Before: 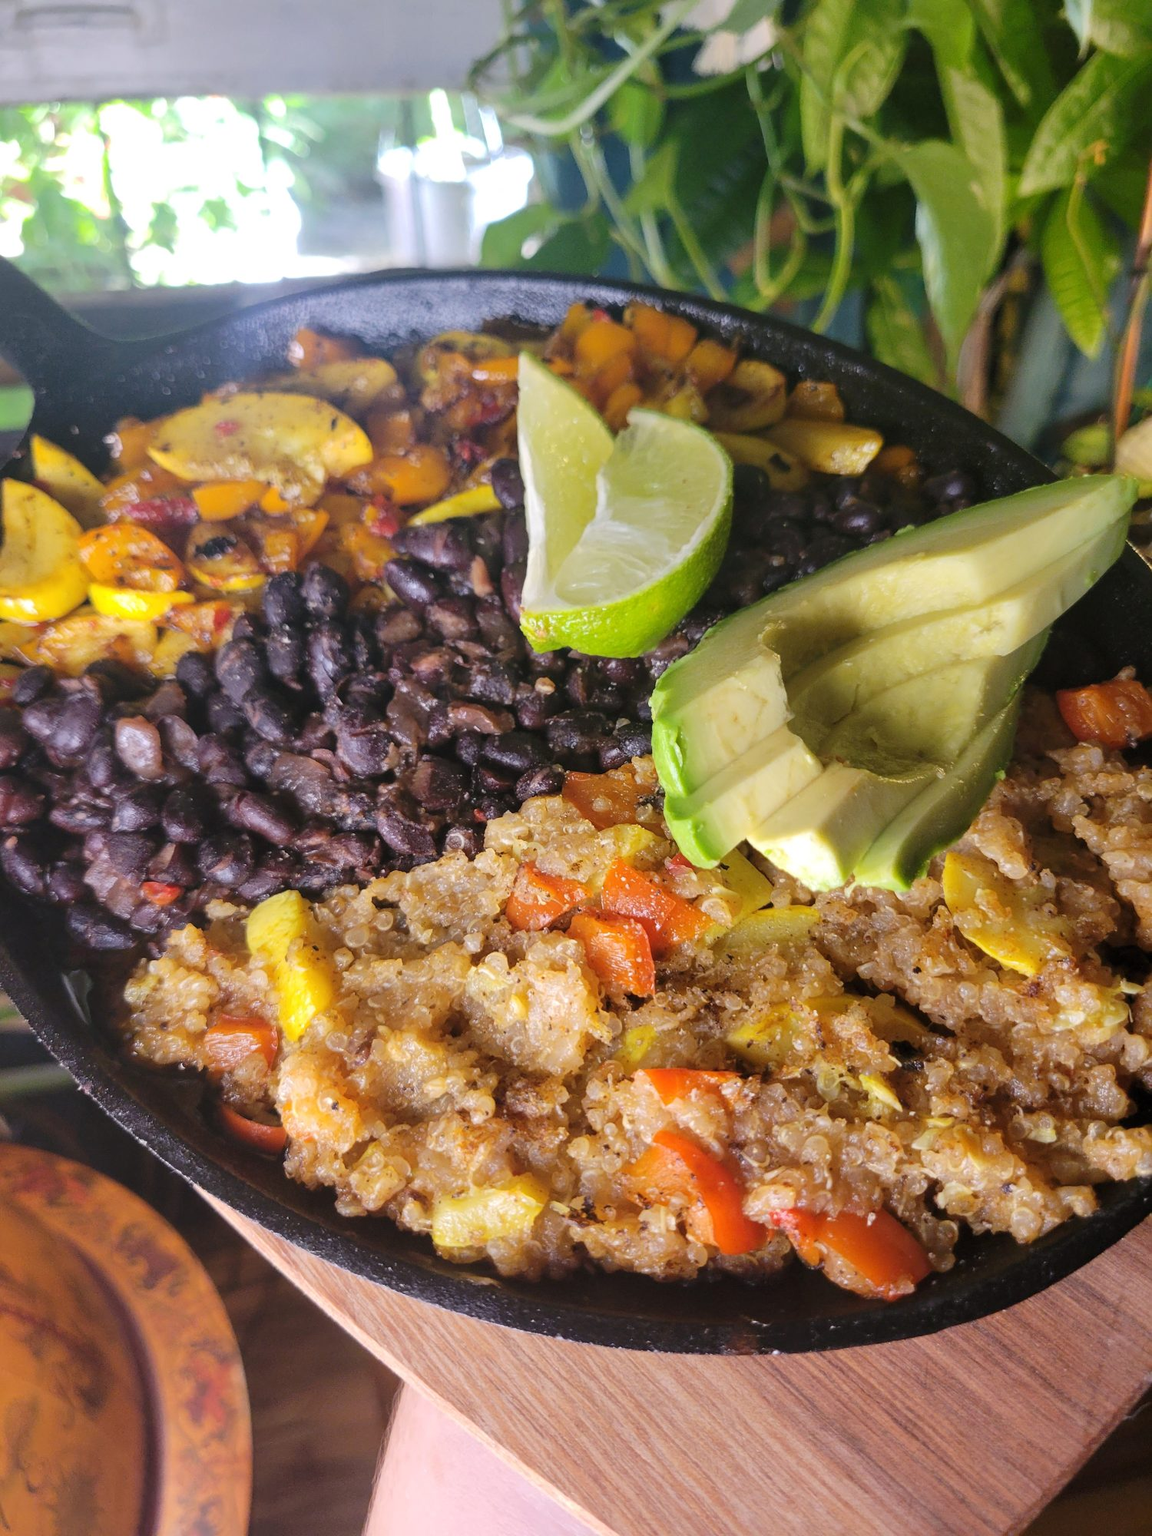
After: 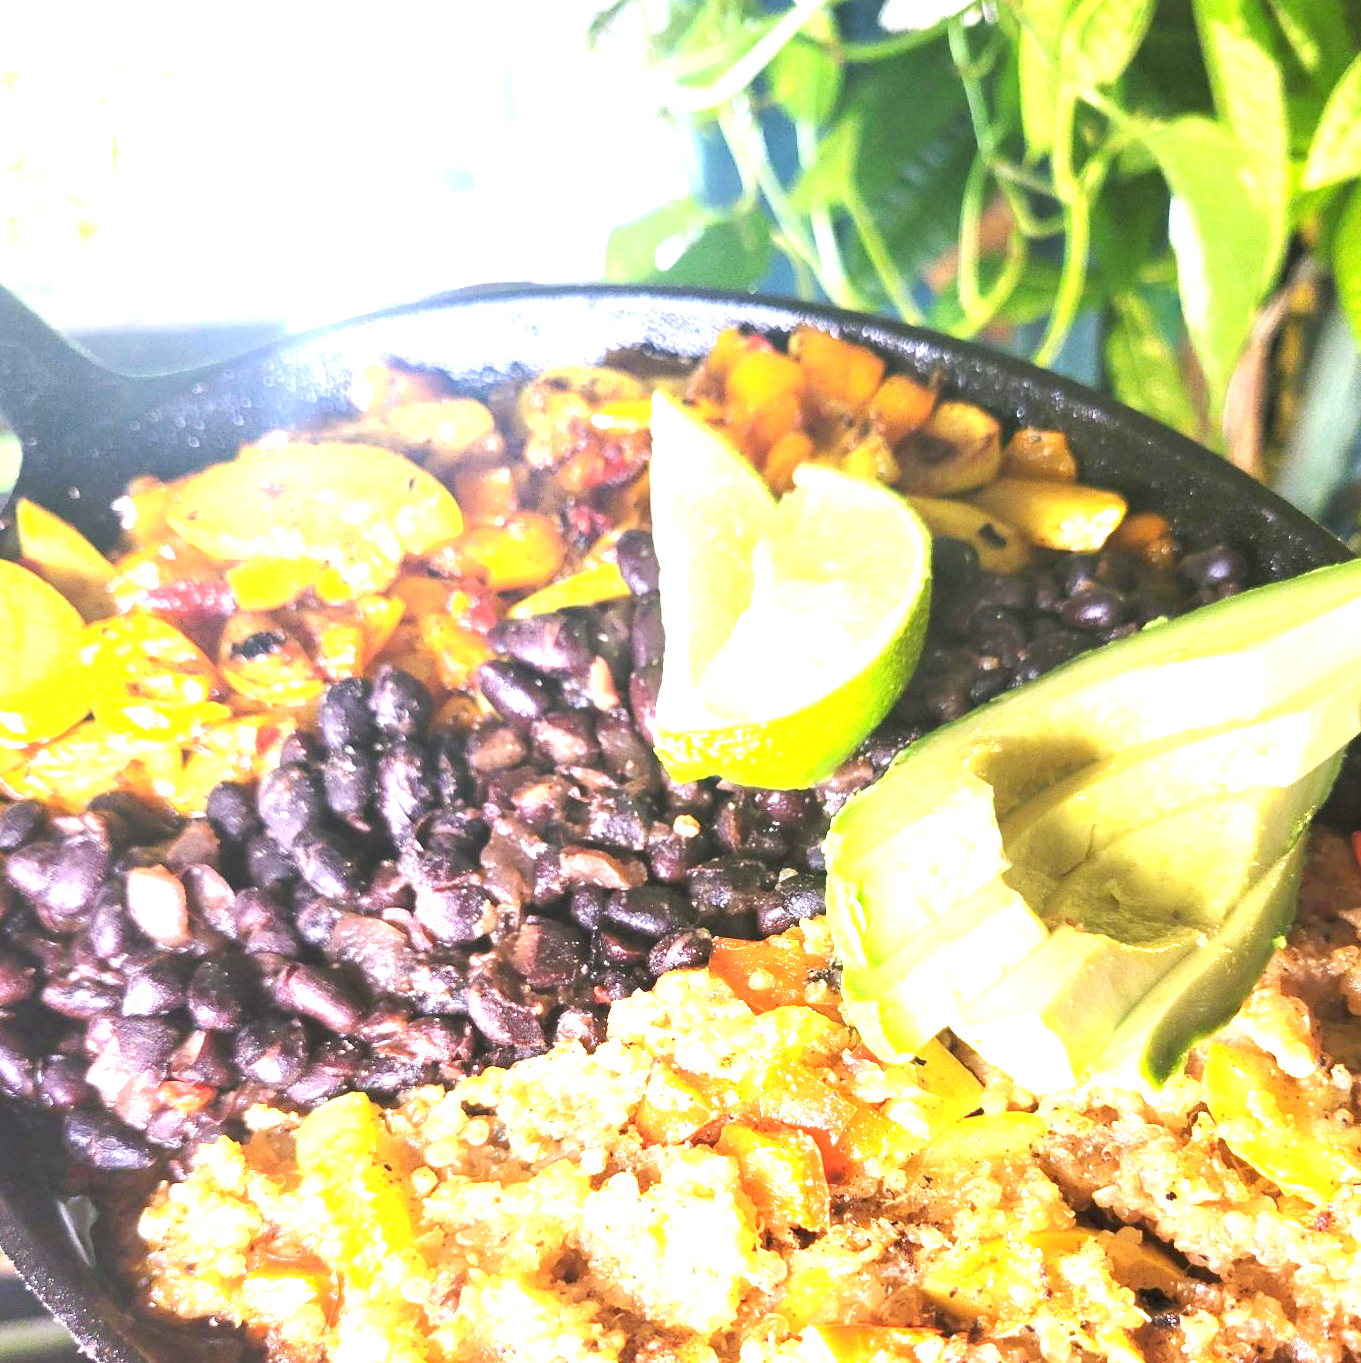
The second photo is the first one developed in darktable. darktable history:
crop: left 1.591%, top 3.357%, right 7.615%, bottom 28.449%
exposure: exposure 2.194 EV, compensate highlight preservation false
